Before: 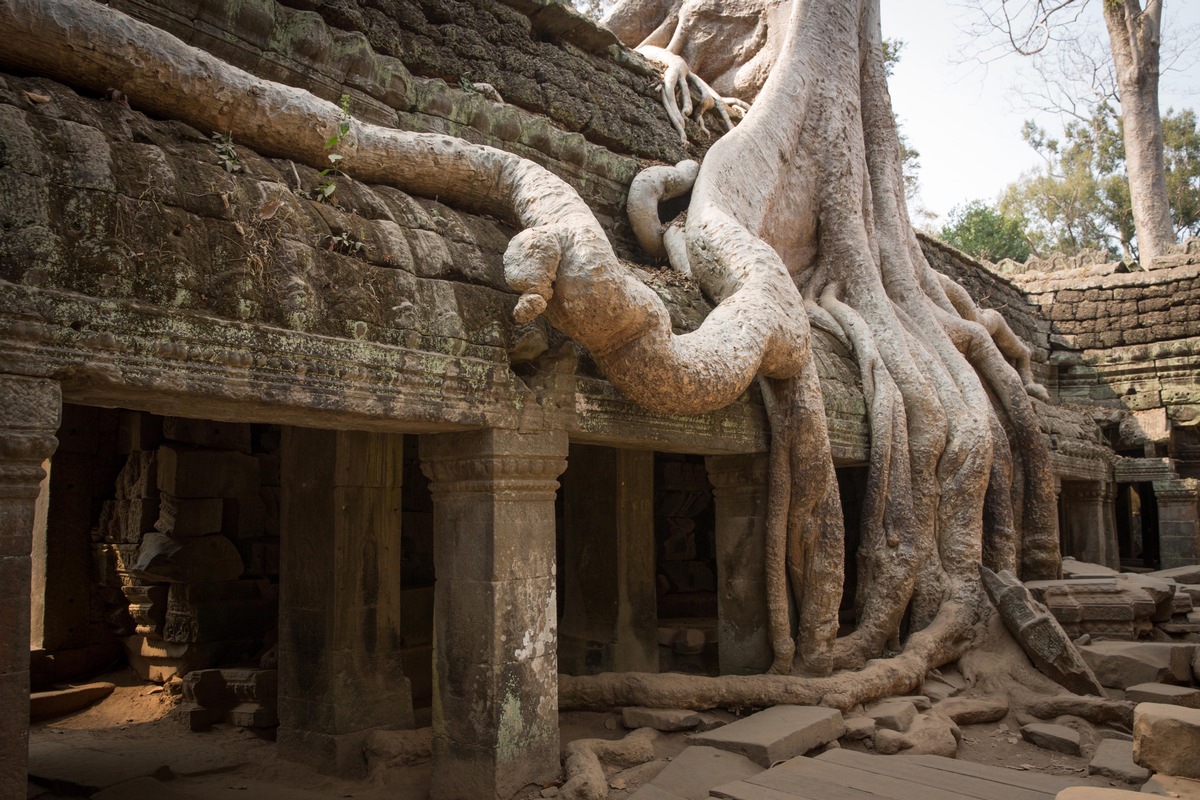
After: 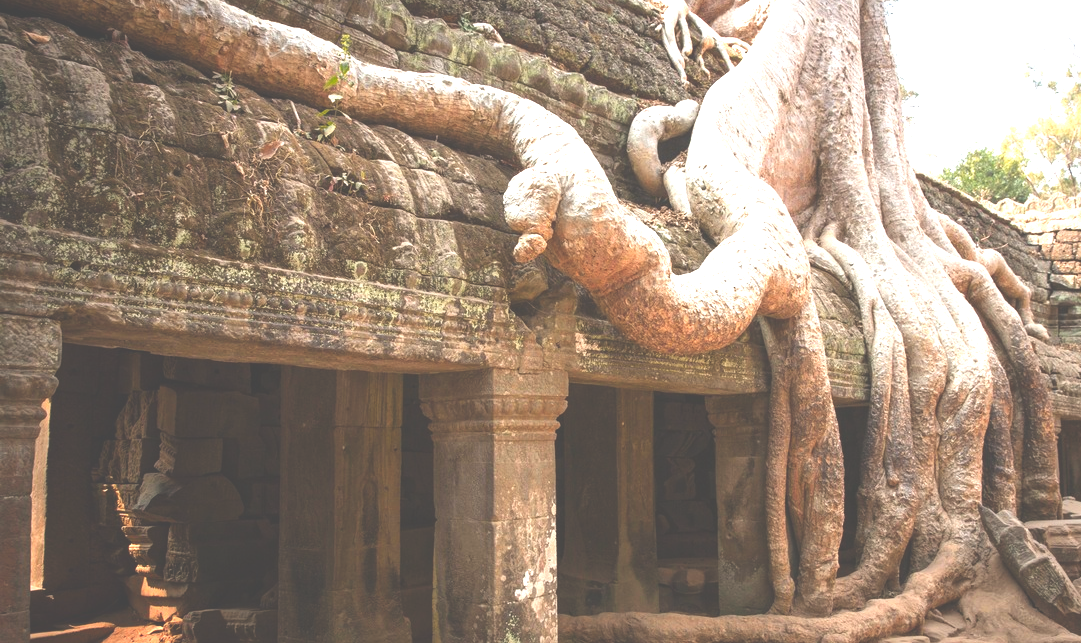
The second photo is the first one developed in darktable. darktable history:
color zones: curves: ch1 [(0.24, 0.629) (0.75, 0.5)]; ch2 [(0.255, 0.454) (0.745, 0.491)]
crop: top 7.543%, right 9.883%, bottom 12.044%
exposure: black level correction -0.023, exposure 1.397 EV, compensate exposure bias true, compensate highlight preservation false
